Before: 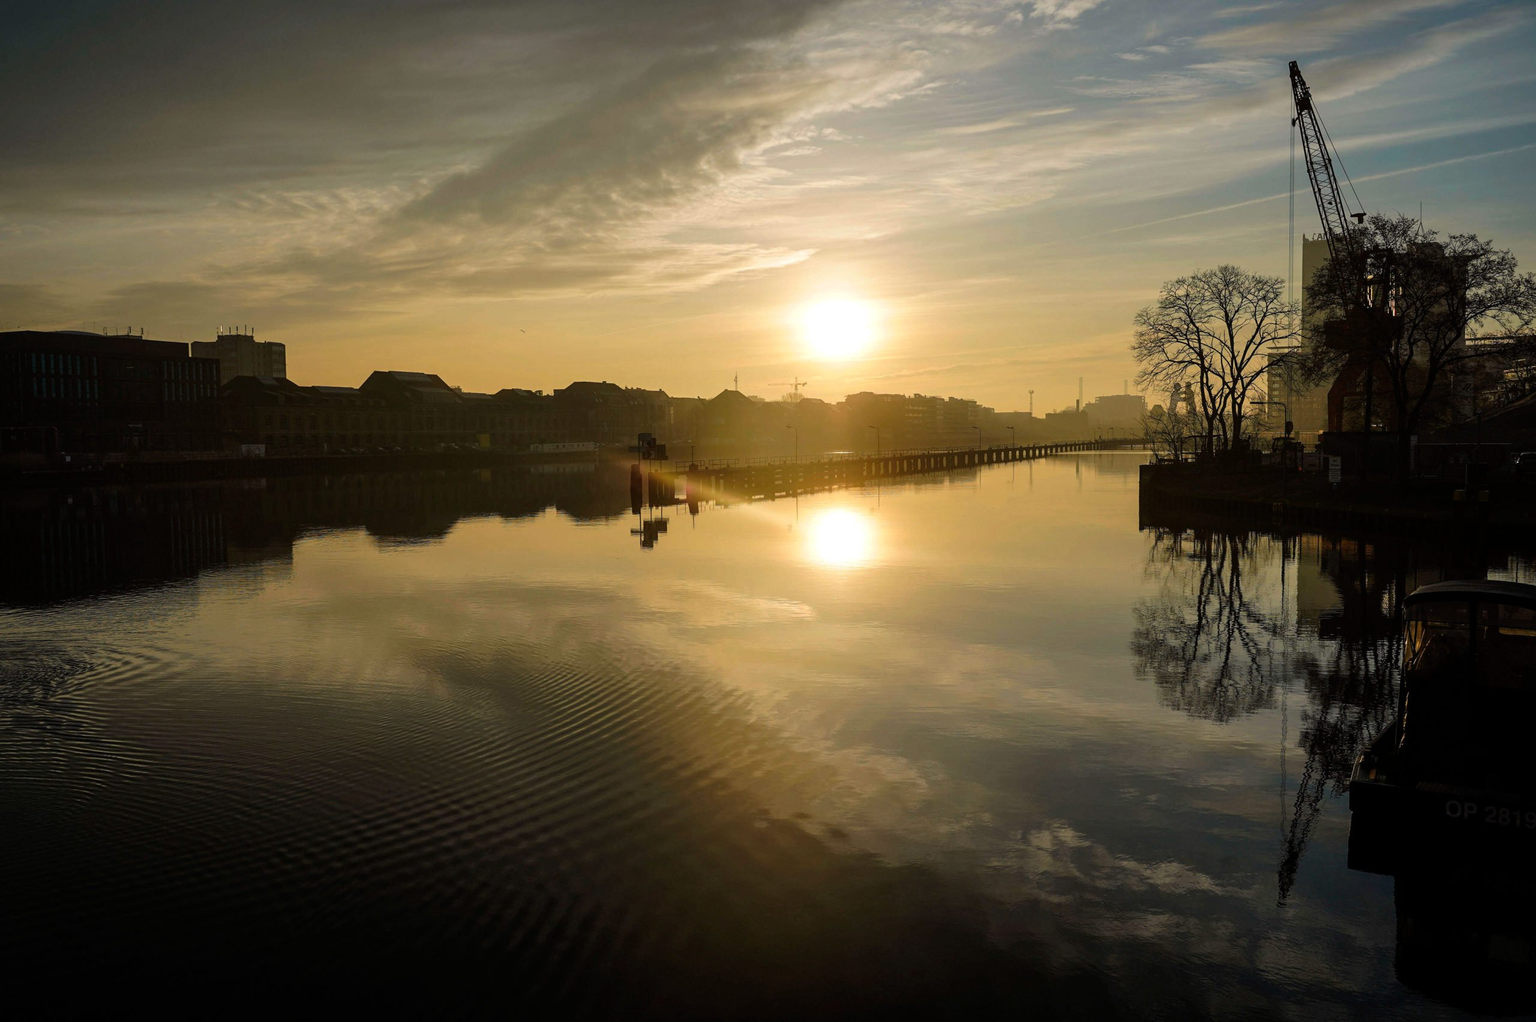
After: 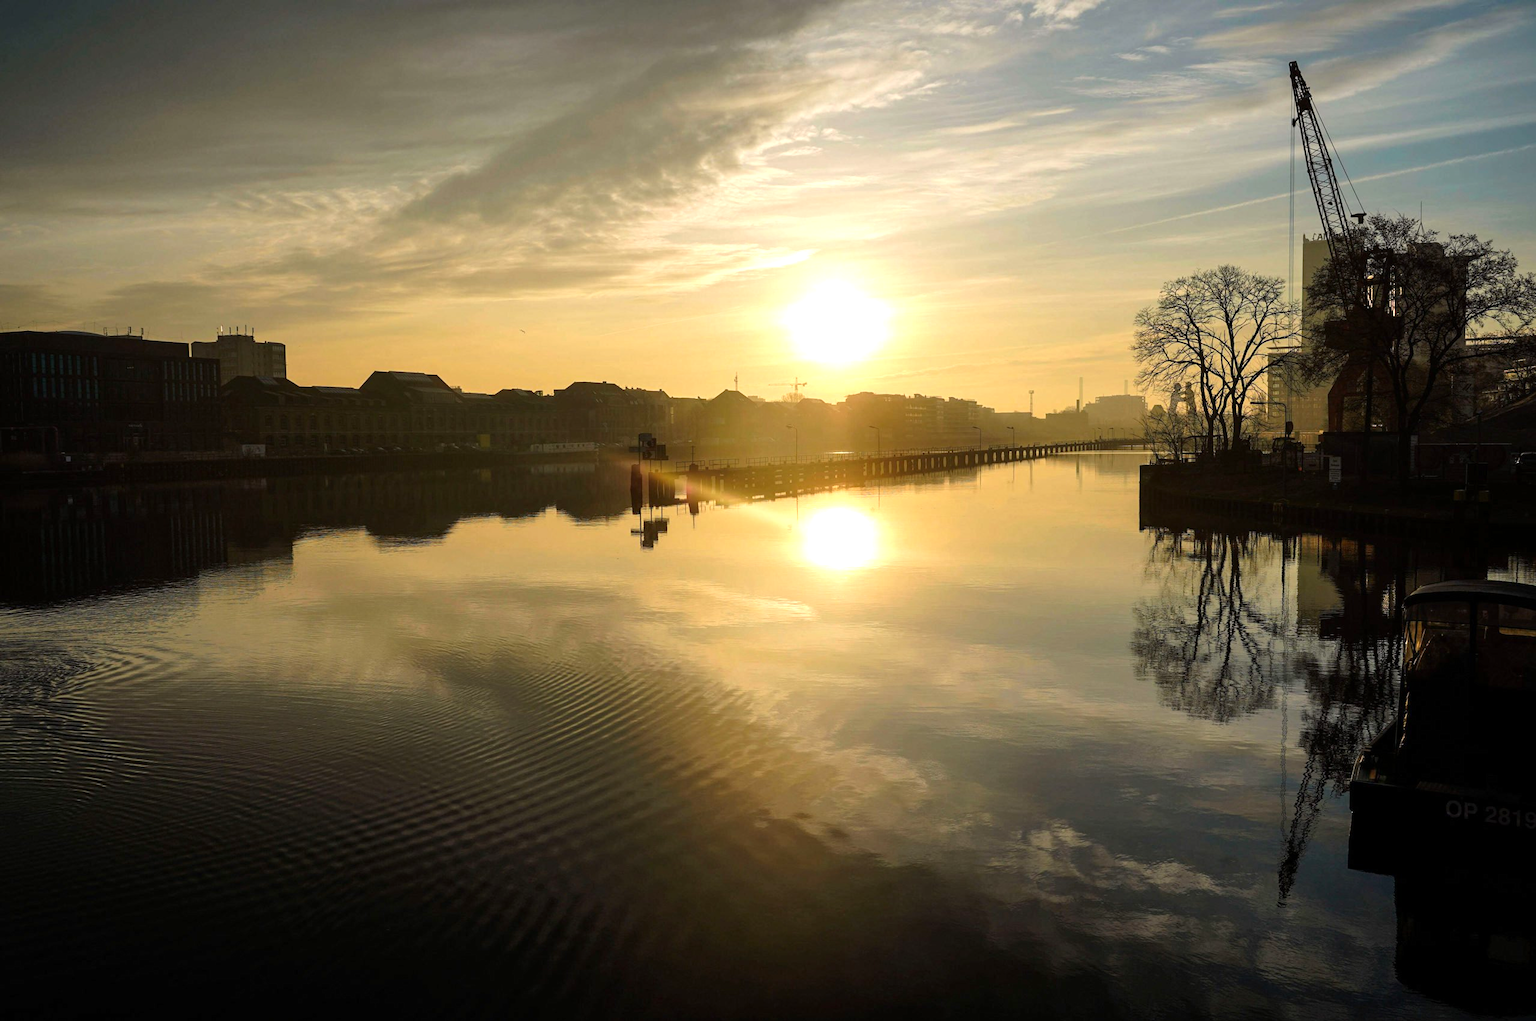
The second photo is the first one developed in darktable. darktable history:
exposure: exposure 0.574 EV, compensate highlight preservation false
rotate and perspective: automatic cropping off
